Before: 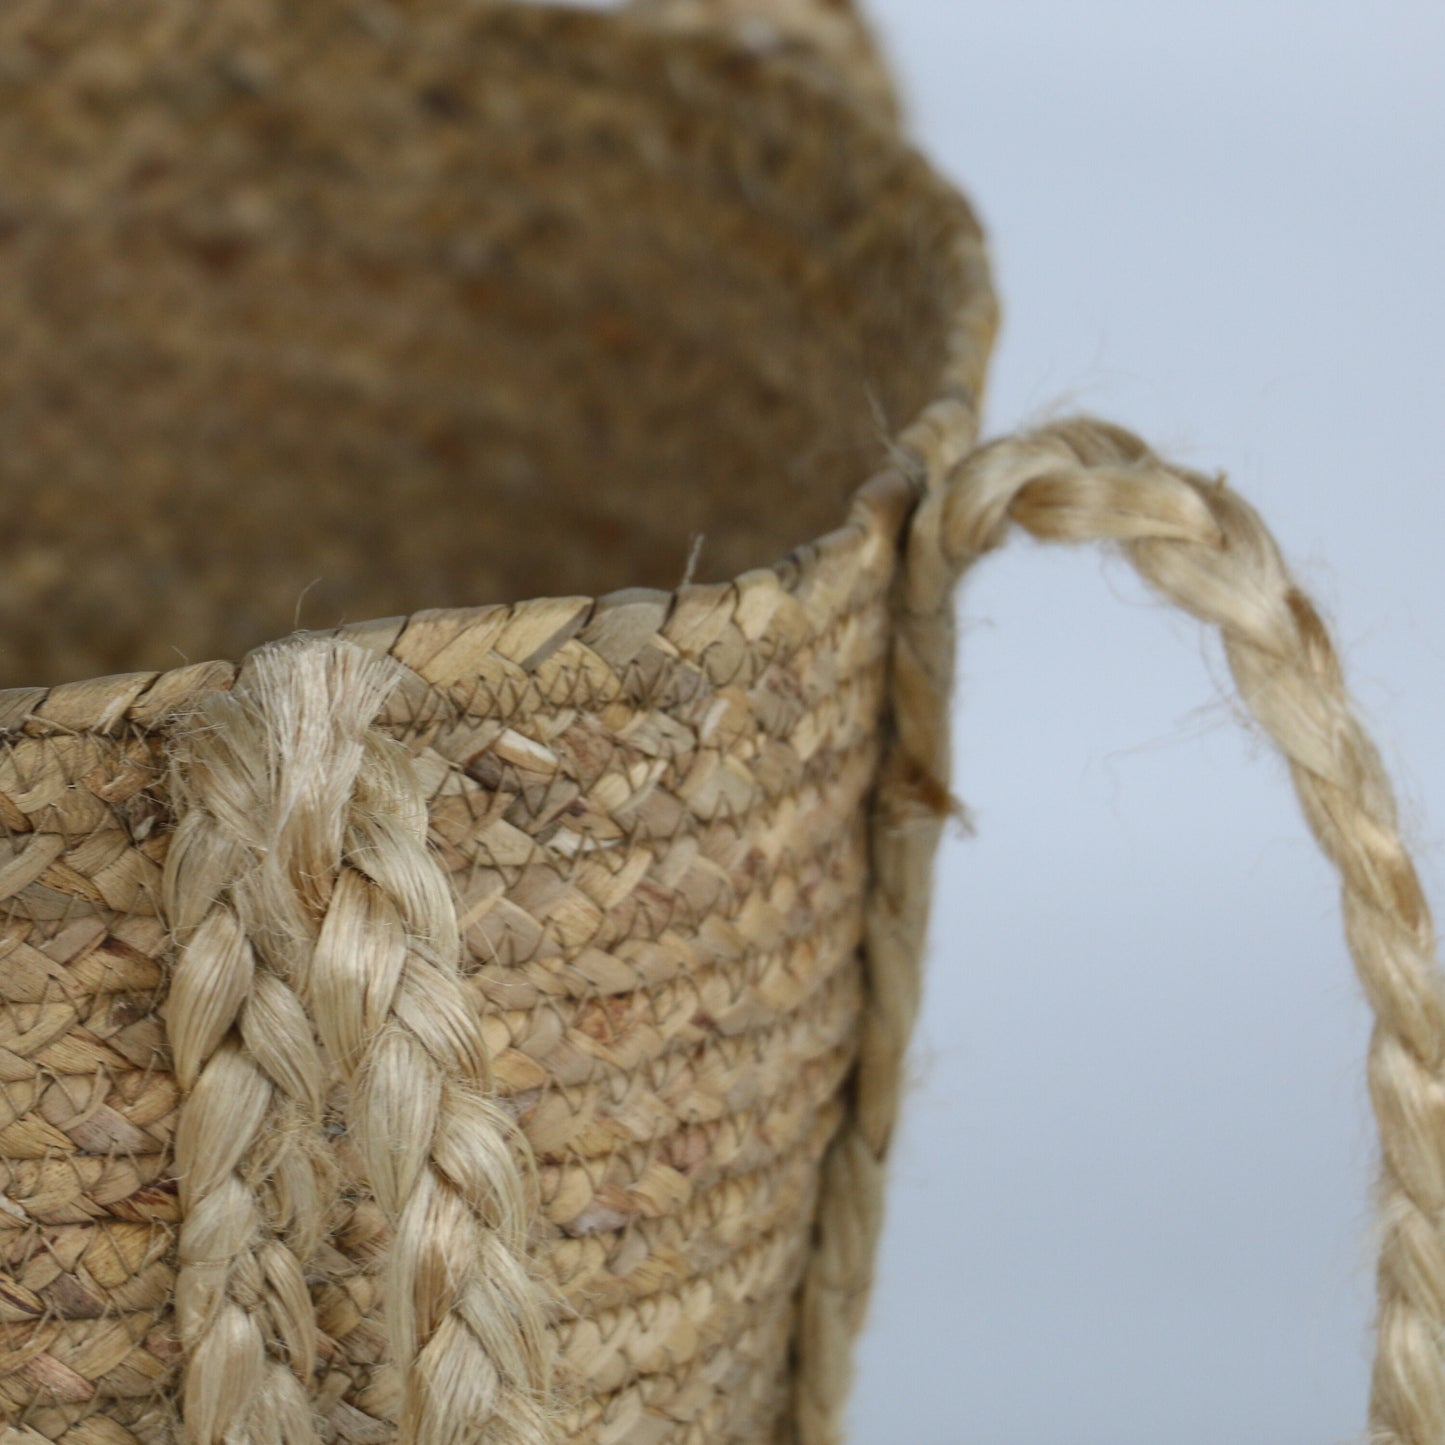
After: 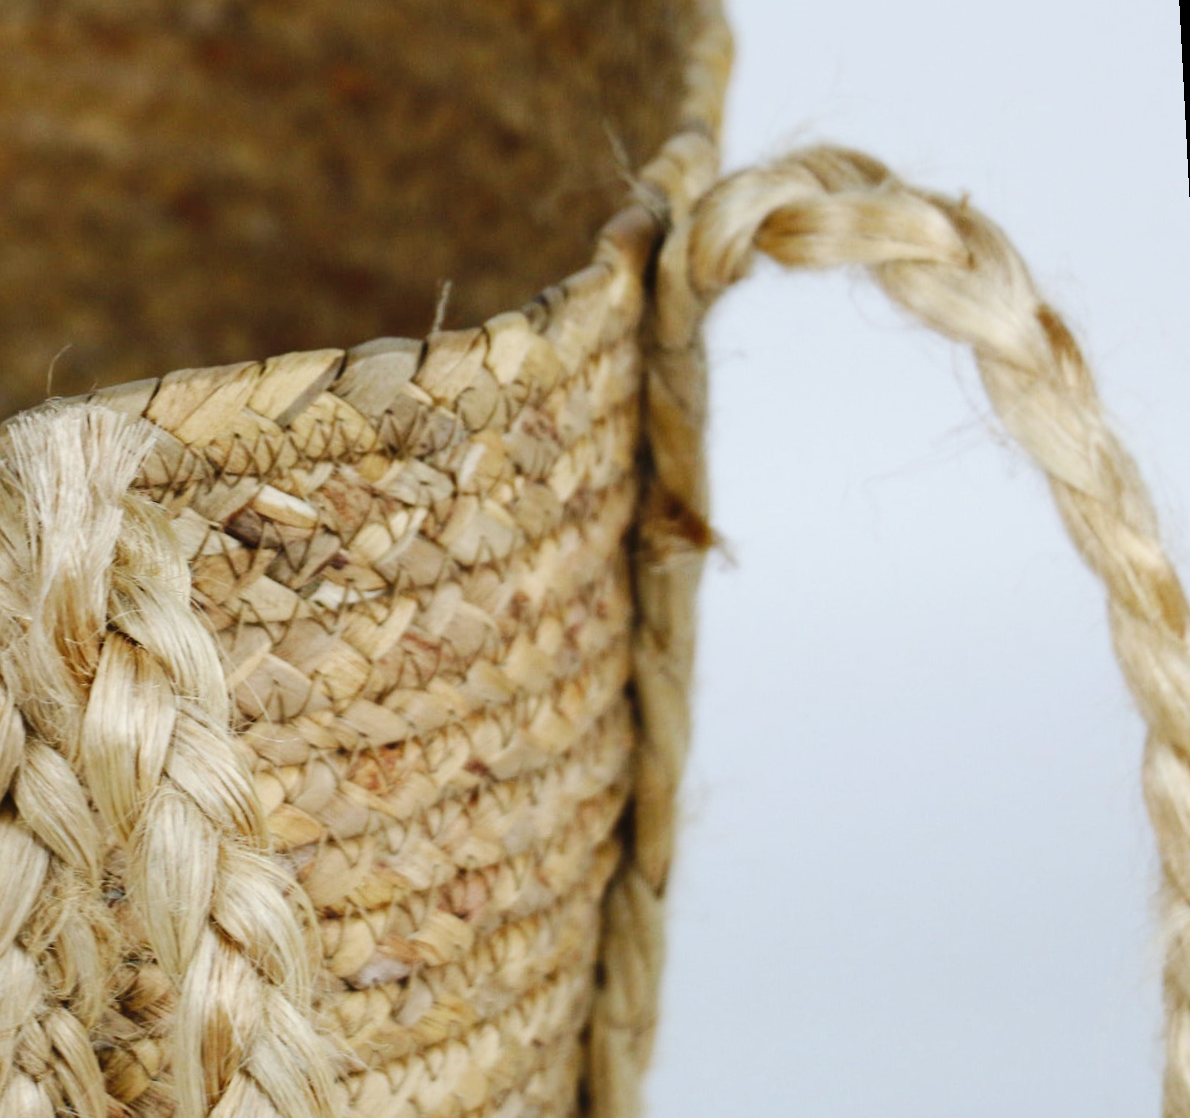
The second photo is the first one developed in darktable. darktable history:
base curve: curves: ch0 [(0, 0) (0.036, 0.025) (0.121, 0.166) (0.206, 0.329) (0.605, 0.79) (1, 1)], preserve colors none
rotate and perspective: rotation -3°, crop left 0.031, crop right 0.968, crop top 0.07, crop bottom 0.93
crop: left 16.315%, top 14.246%
